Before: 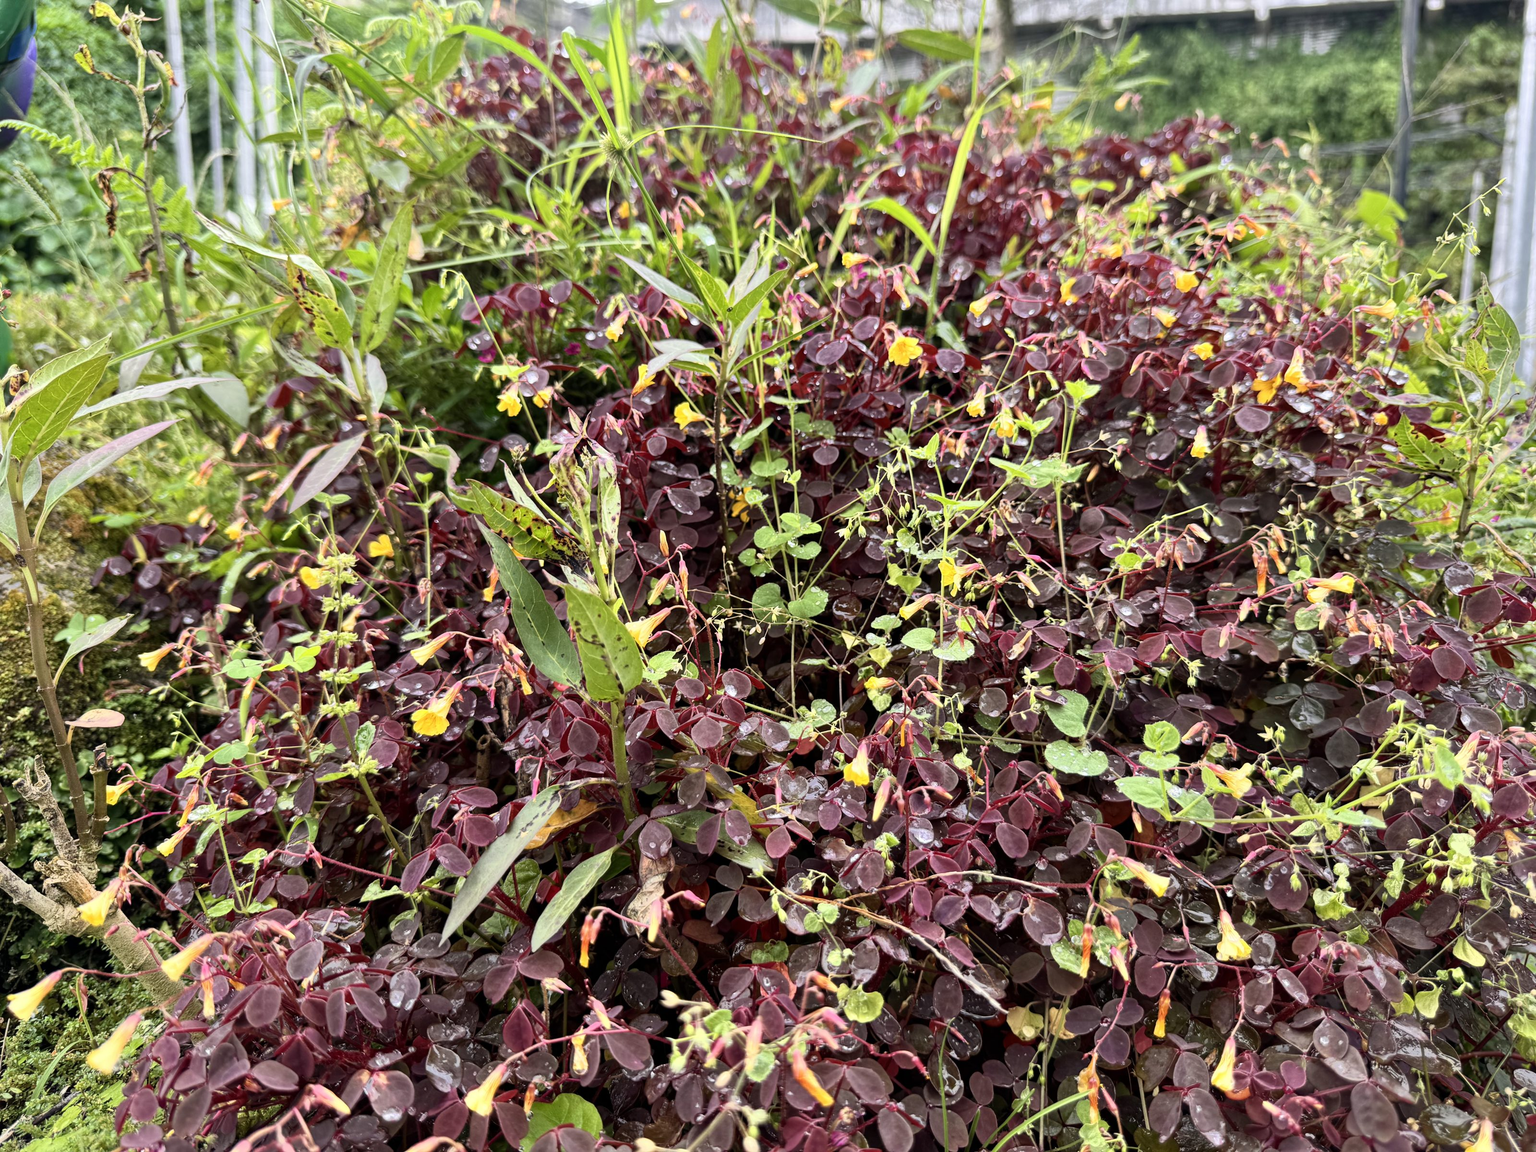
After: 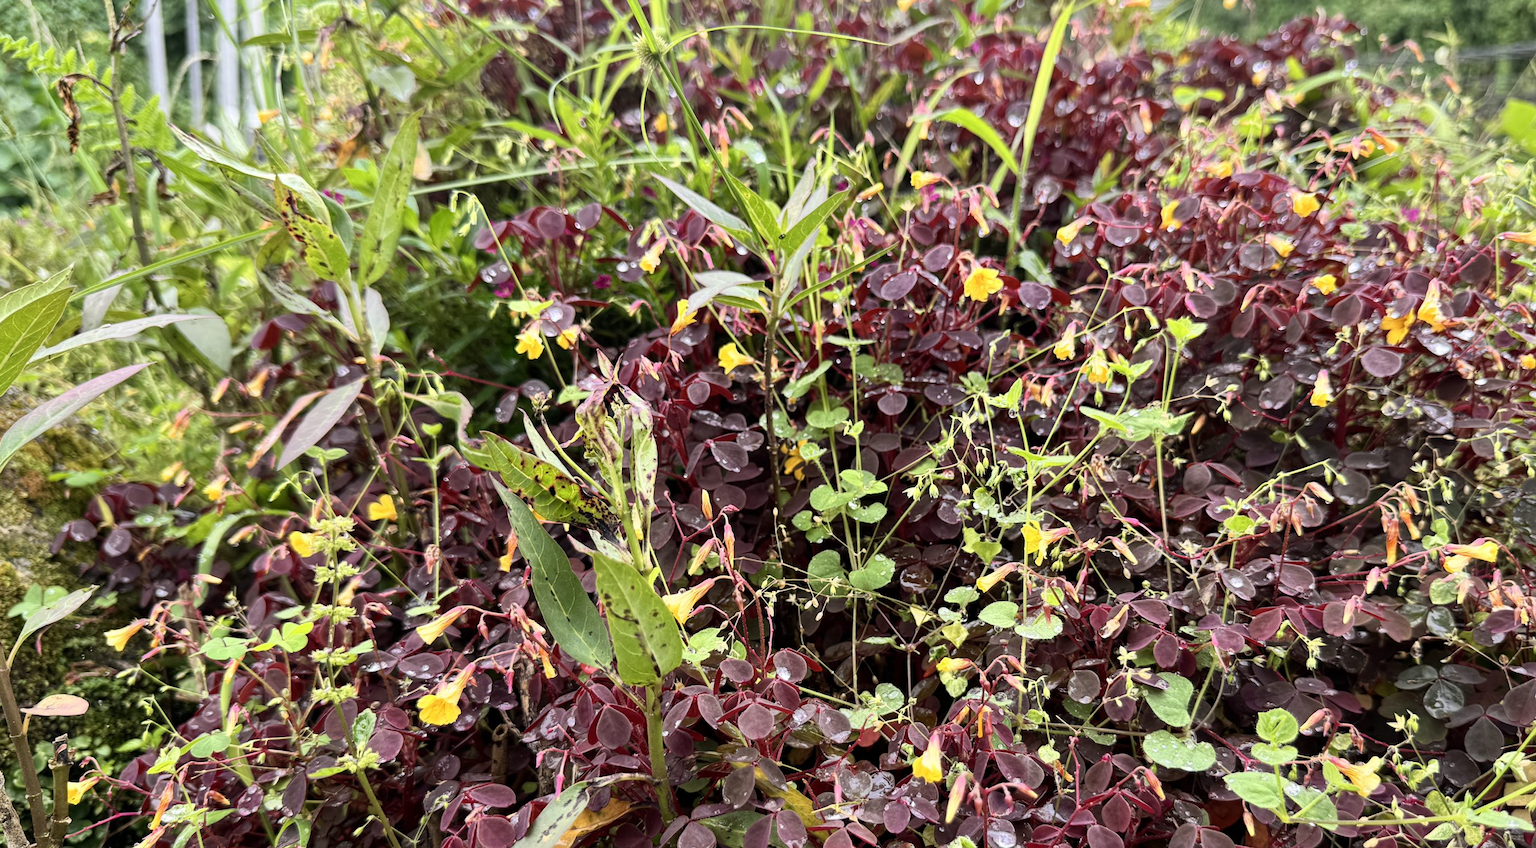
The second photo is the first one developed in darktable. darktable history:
crop: left 3.122%, top 8.995%, right 9.613%, bottom 26.736%
